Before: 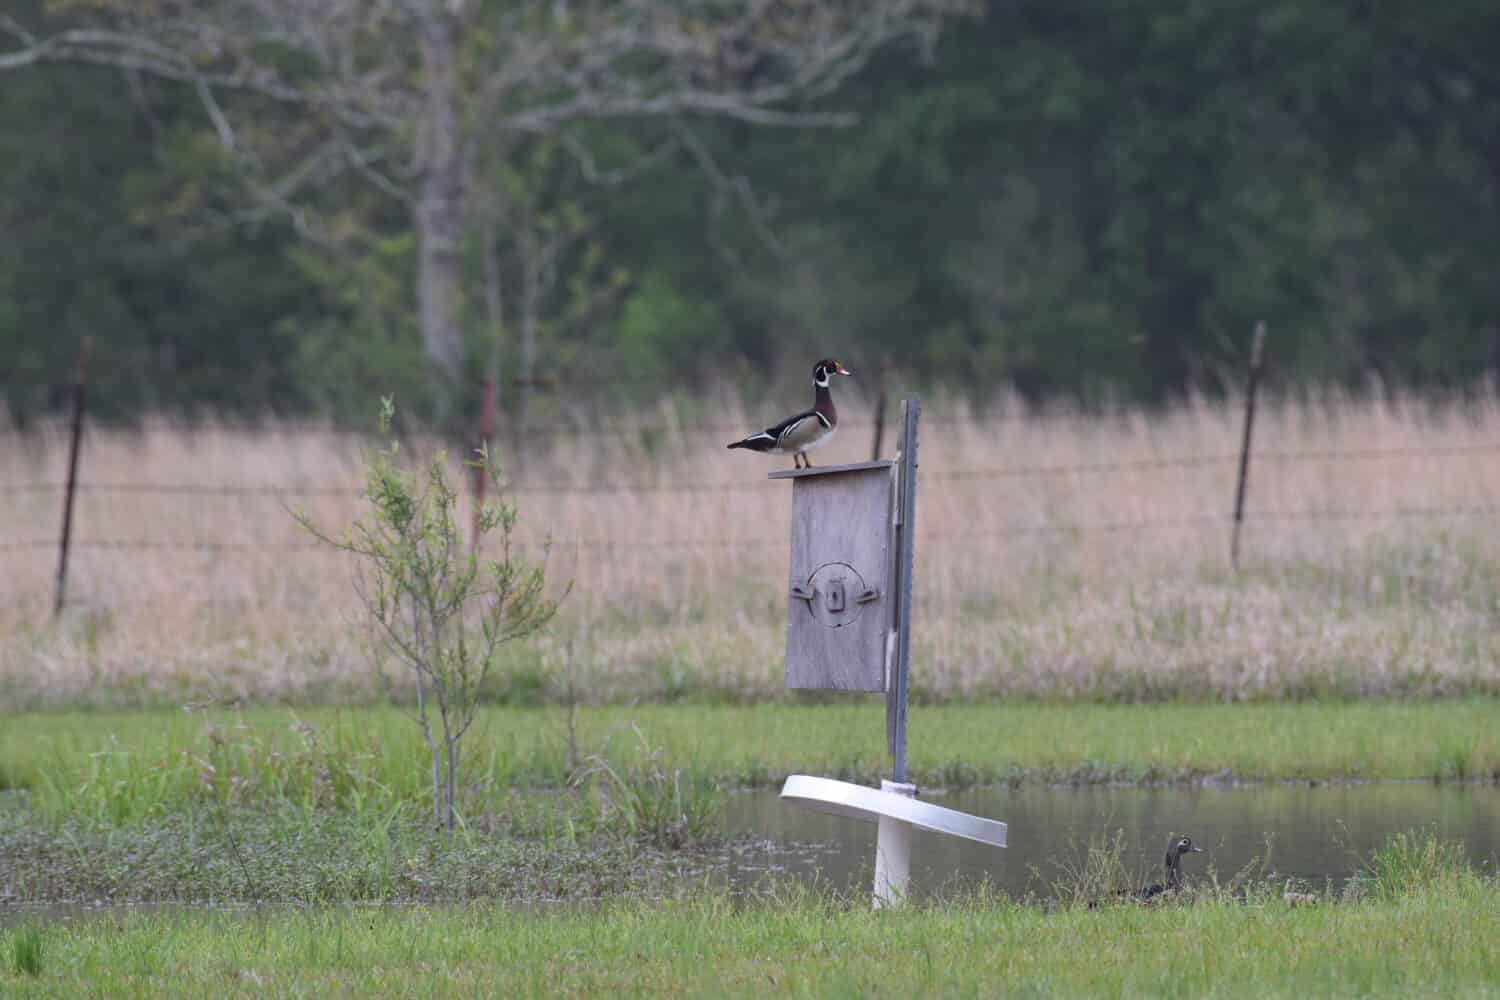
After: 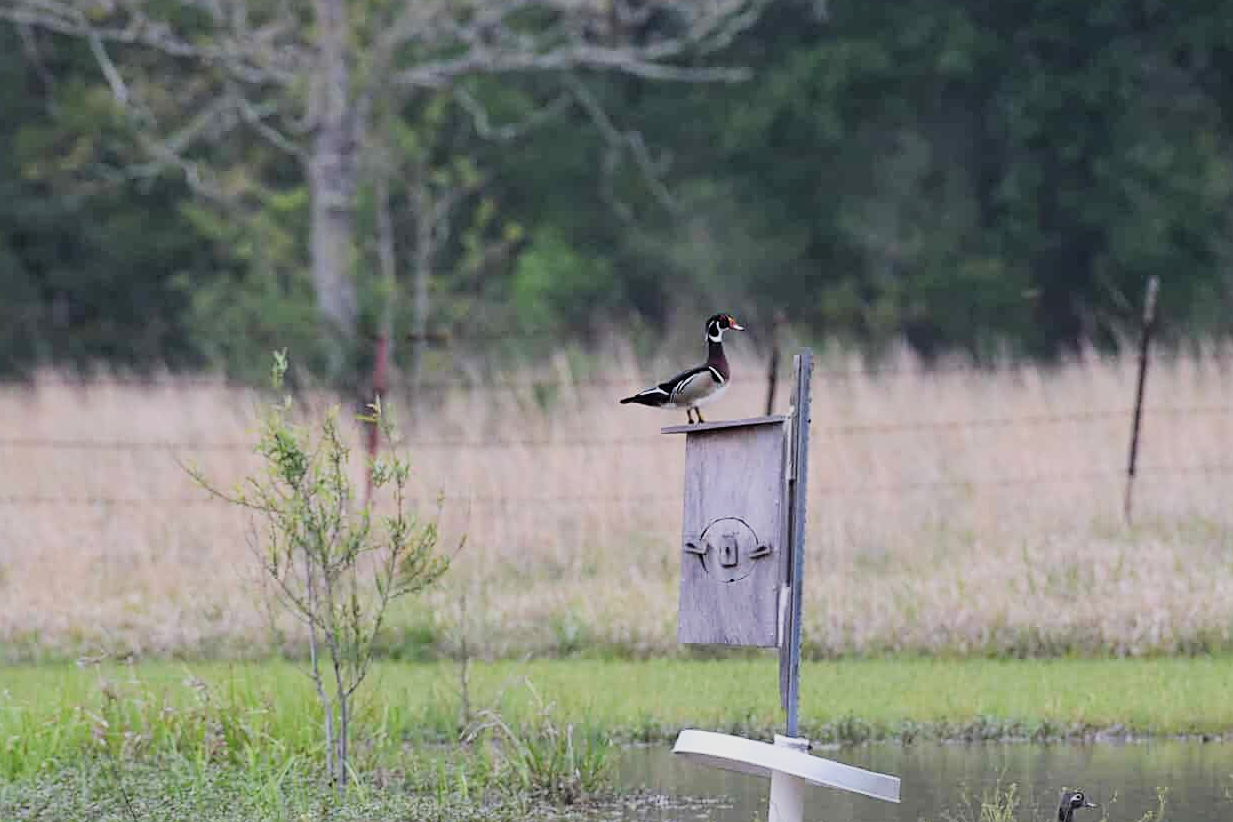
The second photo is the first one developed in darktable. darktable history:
tone curve: curves: ch0 [(0, 0) (0.131, 0.116) (0.316, 0.345) (0.501, 0.584) (0.629, 0.732) (0.812, 0.888) (1, 0.974)]; ch1 [(0, 0) (0.366, 0.367) (0.475, 0.453) (0.494, 0.497) (0.504, 0.503) (0.553, 0.584) (1, 1)]; ch2 [(0, 0) (0.333, 0.346) (0.375, 0.375) (0.424, 0.43) (0.476, 0.492) (0.502, 0.501) (0.533, 0.556) (0.566, 0.599) (0.614, 0.653) (1, 1)], preserve colors none
crop and rotate: left 7.222%, top 4.515%, right 10.564%, bottom 13.212%
sharpen: on, module defaults
filmic rgb: black relative exposure -7.65 EV, white relative exposure 4.56 EV, hardness 3.61, color science v6 (2022)
